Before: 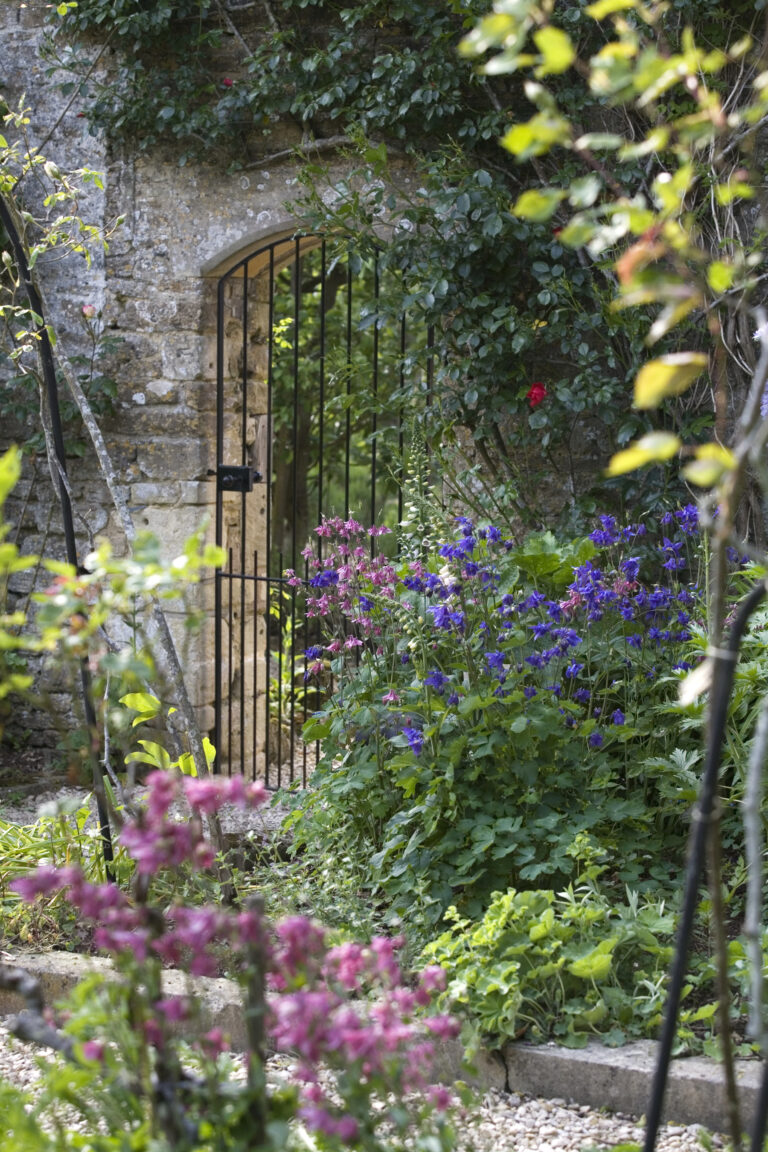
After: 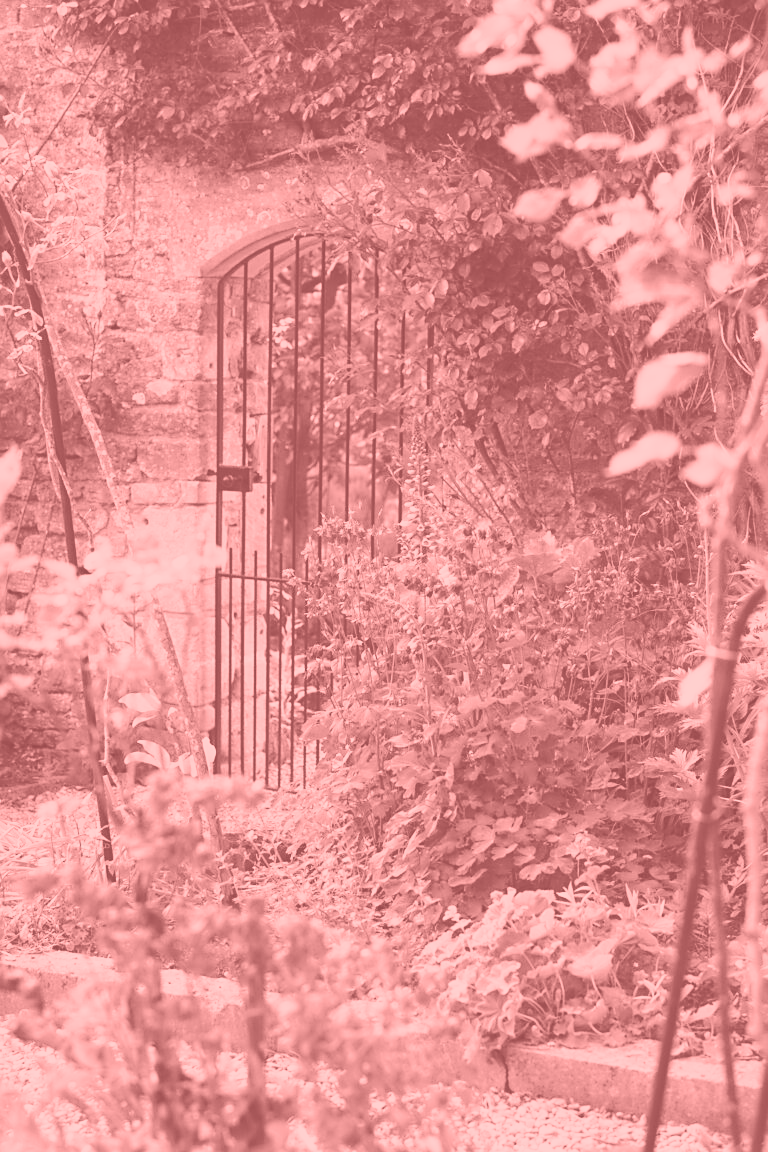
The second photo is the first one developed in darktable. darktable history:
sharpen: radius 1.864, amount 0.398, threshold 1.271
colorize: saturation 51%, source mix 50.67%, lightness 50.67%
base curve: curves: ch0 [(0, 0) (0.028, 0.03) (0.121, 0.232) (0.46, 0.748) (0.859, 0.968) (1, 1)], preserve colors none
